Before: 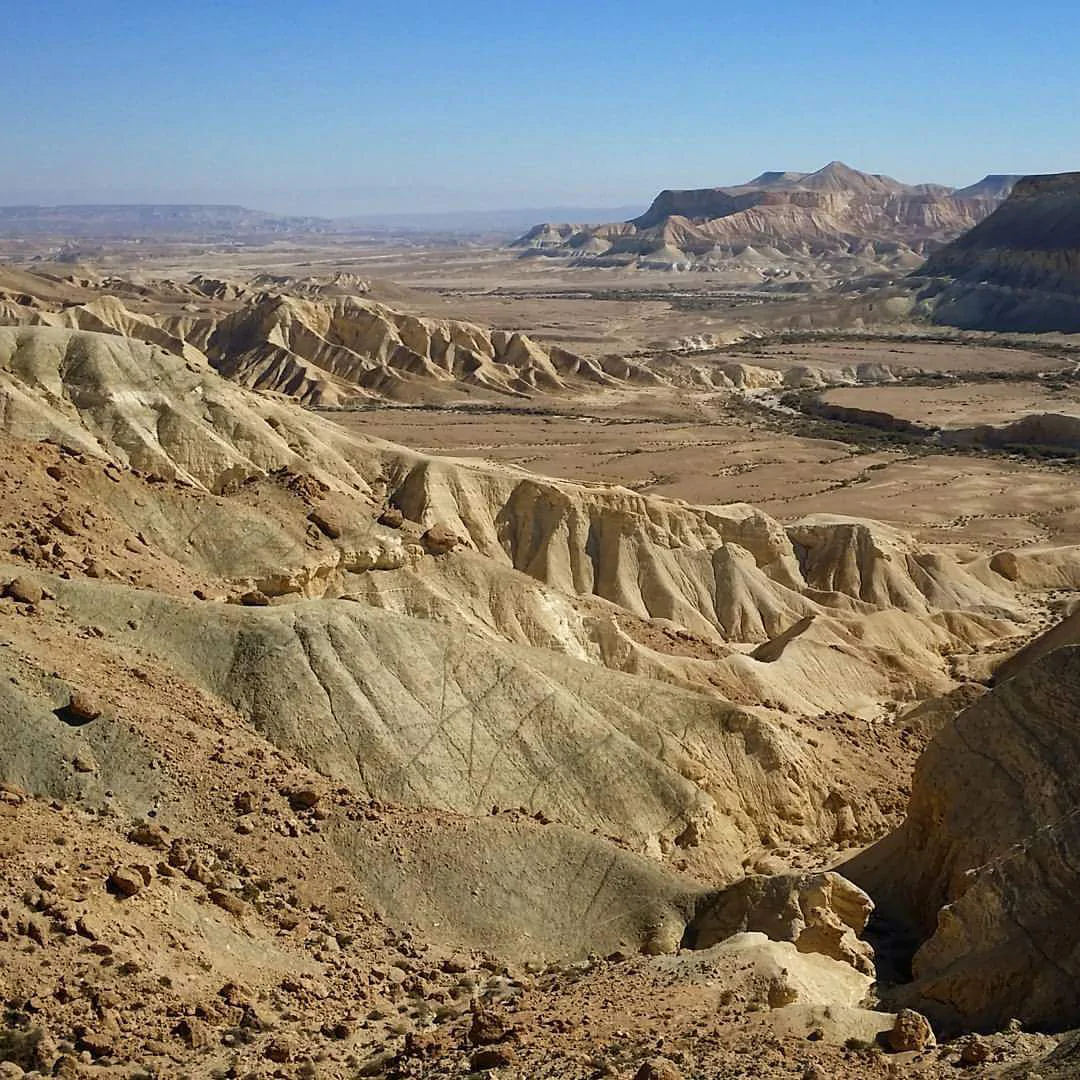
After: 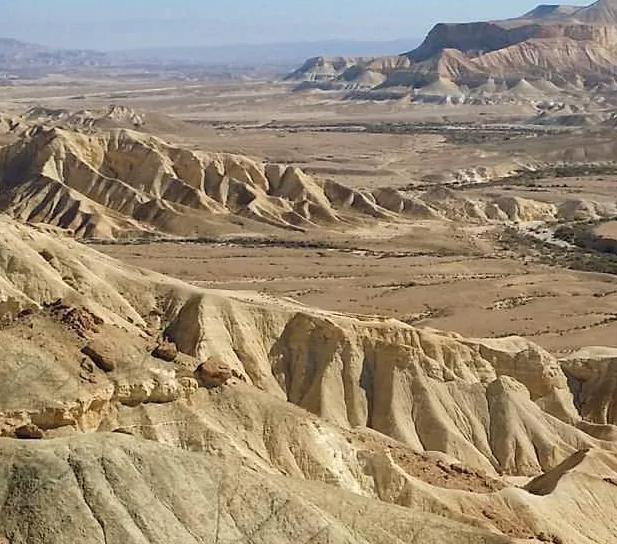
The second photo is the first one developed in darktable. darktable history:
crop: left 20.932%, top 15.471%, right 21.848%, bottom 34.081%
contrast brightness saturation: contrast 0.05, brightness 0.06, saturation 0.01
